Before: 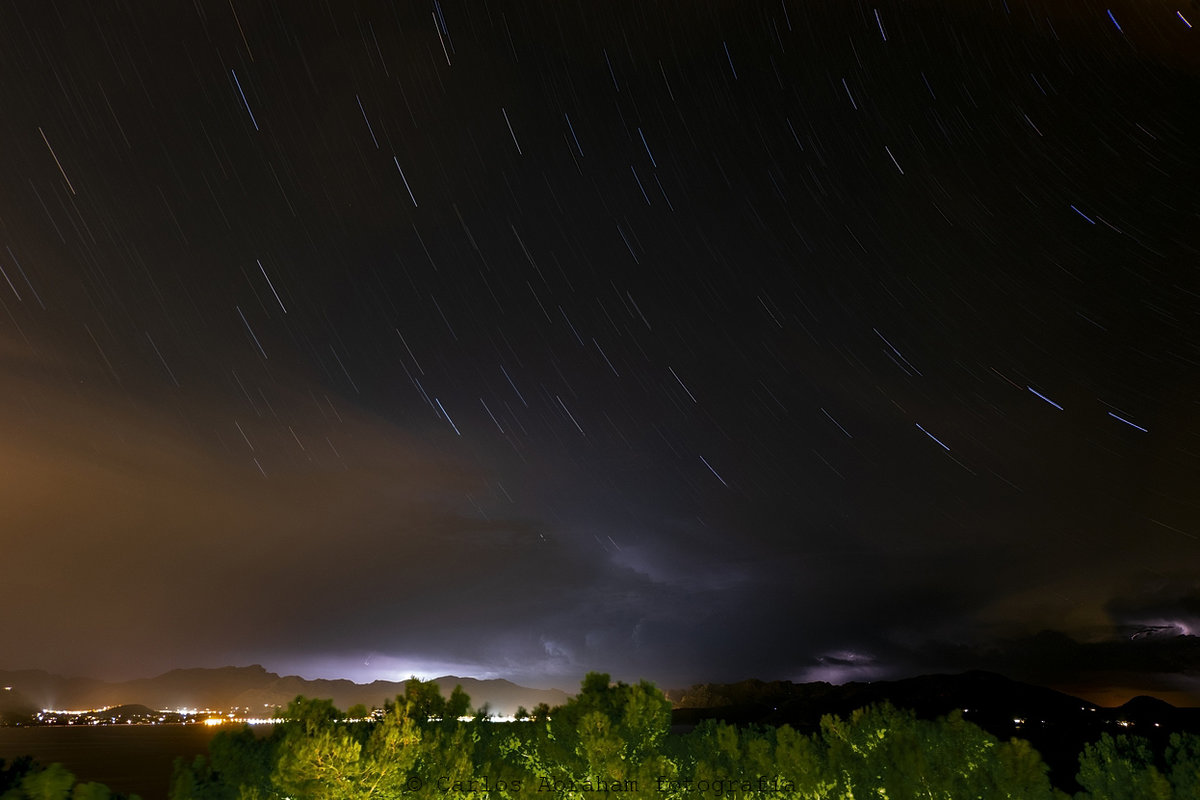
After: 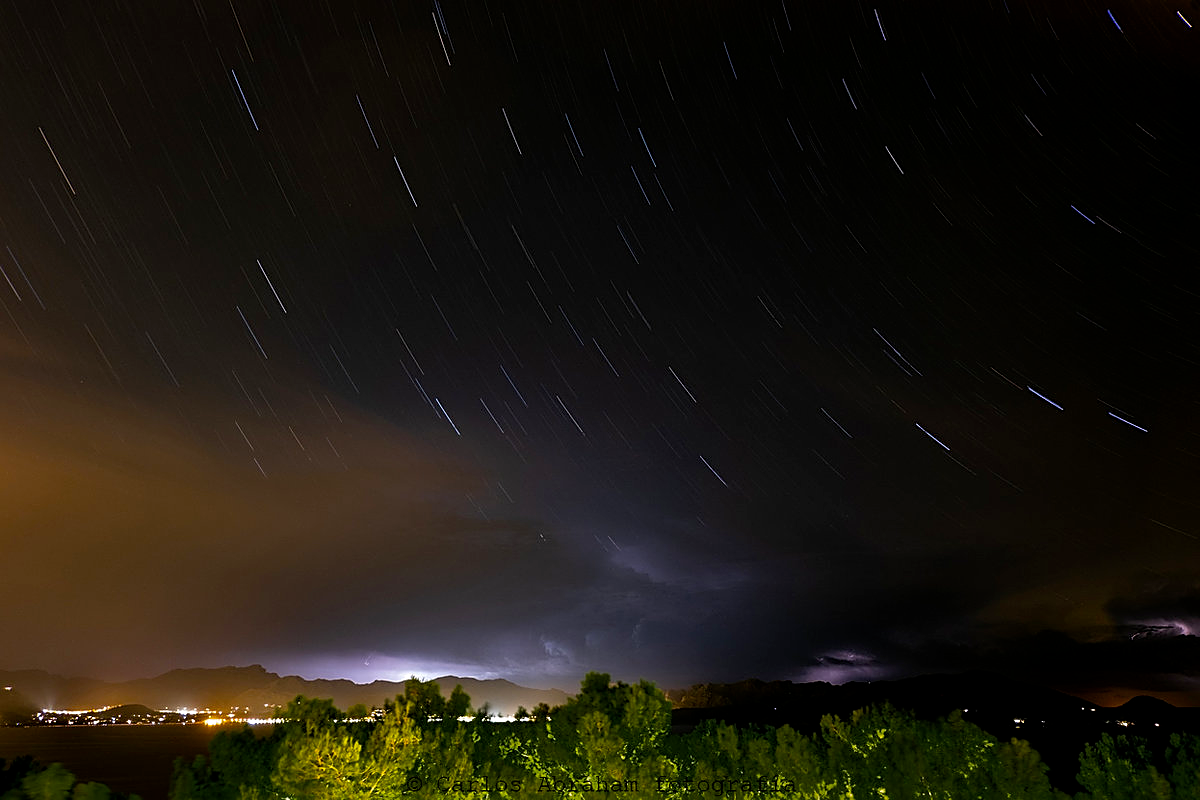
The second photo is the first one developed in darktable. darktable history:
sharpen: on, module defaults
color balance rgb: highlights gain › chroma 0.246%, highlights gain › hue 331.51°, perceptual saturation grading › global saturation 19.283%, global vibrance 9.191%
